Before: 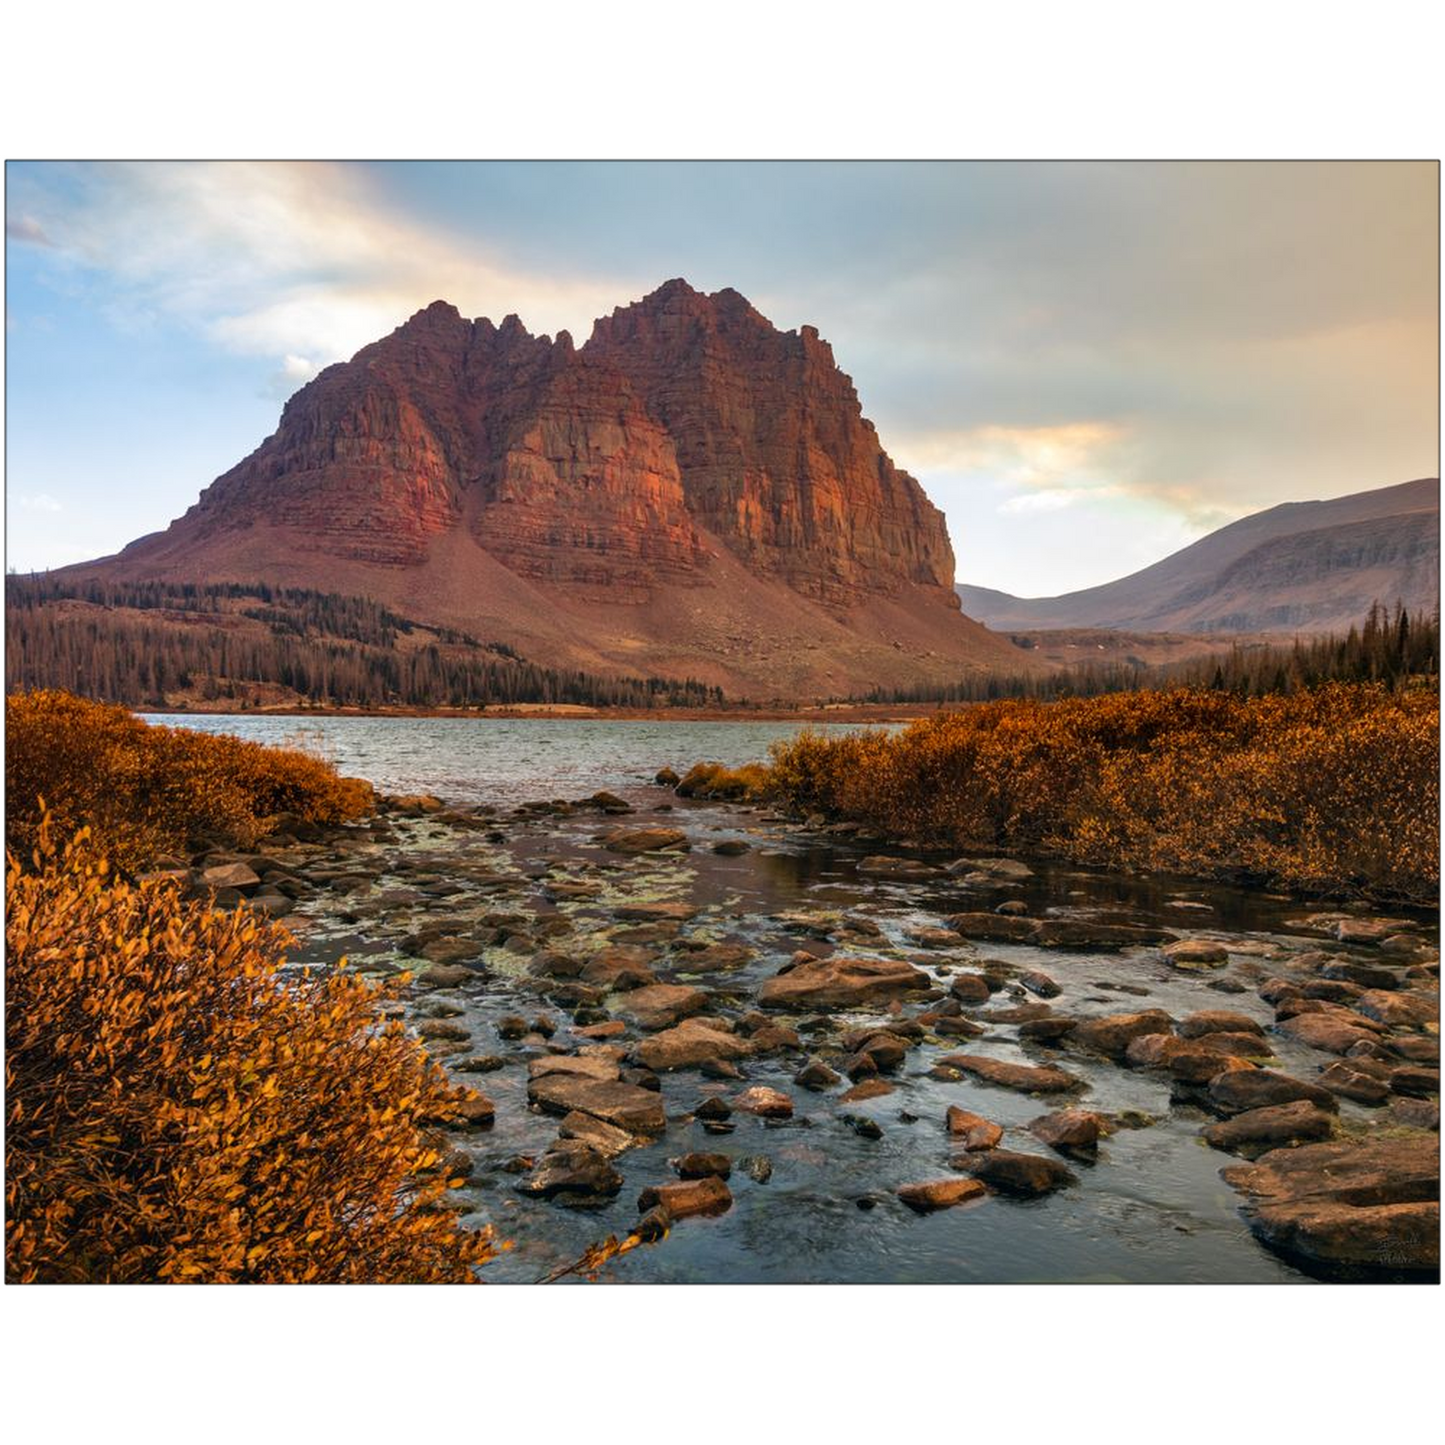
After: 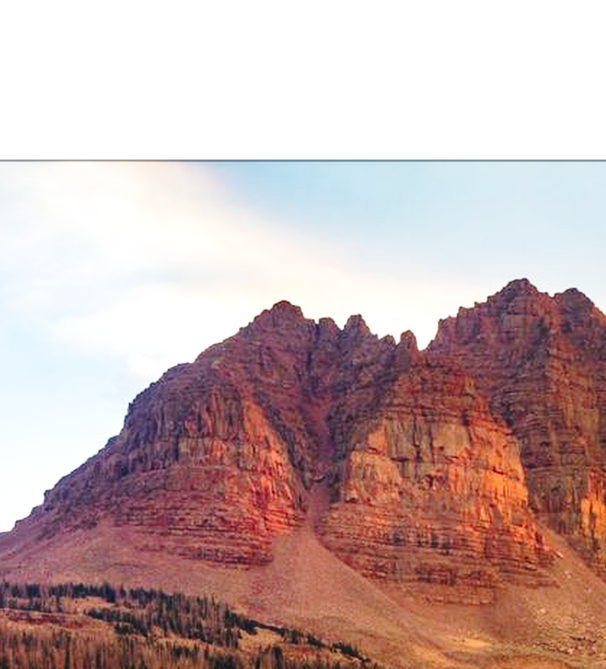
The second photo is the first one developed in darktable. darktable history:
color balance: contrast 10%
base curve: curves: ch0 [(0, 0) (0.028, 0.03) (0.121, 0.232) (0.46, 0.748) (0.859, 0.968) (1, 1)], preserve colors none
rotate and perspective: crop left 0, crop top 0
crop and rotate: left 10.817%, top 0.062%, right 47.194%, bottom 53.626%
